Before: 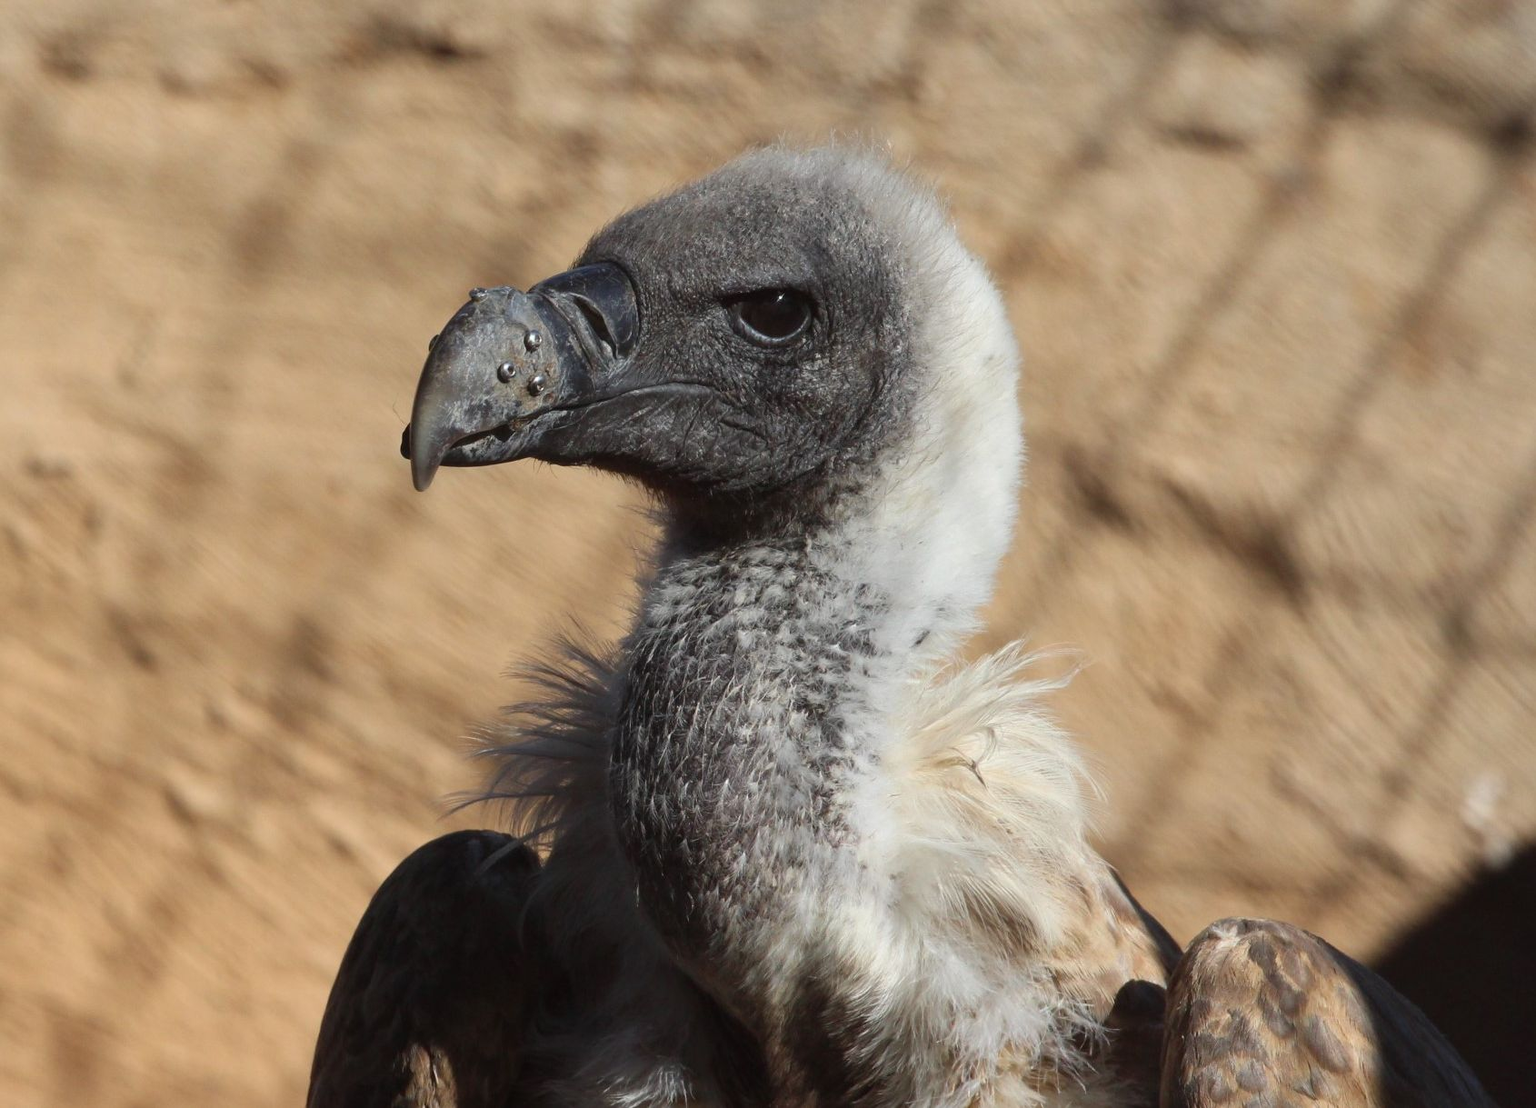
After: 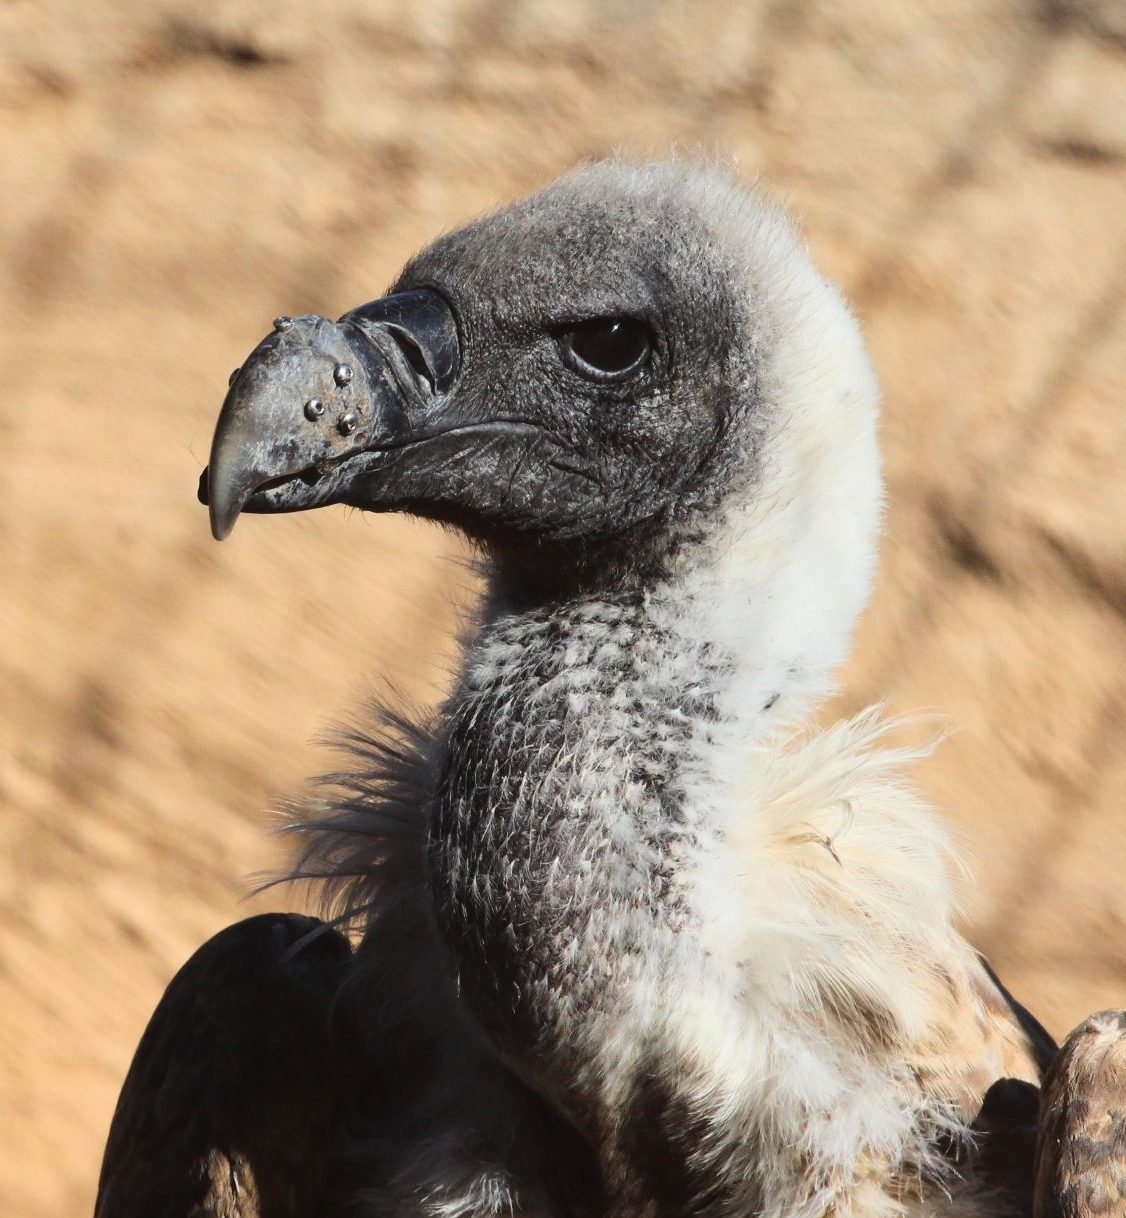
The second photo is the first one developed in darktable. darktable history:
tone curve: curves: ch0 [(0, 0.023) (0.103, 0.087) (0.277, 0.28) (0.46, 0.554) (0.569, 0.68) (0.735, 0.843) (0.994, 0.984)]; ch1 [(0, 0) (0.324, 0.285) (0.456, 0.438) (0.488, 0.497) (0.512, 0.503) (0.535, 0.535) (0.599, 0.606) (0.715, 0.738) (1, 1)]; ch2 [(0, 0) (0.369, 0.388) (0.449, 0.431) (0.478, 0.471) (0.502, 0.503) (0.55, 0.553) (0.603, 0.602) (0.656, 0.713) (1, 1)], color space Lab, linked channels, preserve colors none
crop and rotate: left 14.491%, right 18.85%
